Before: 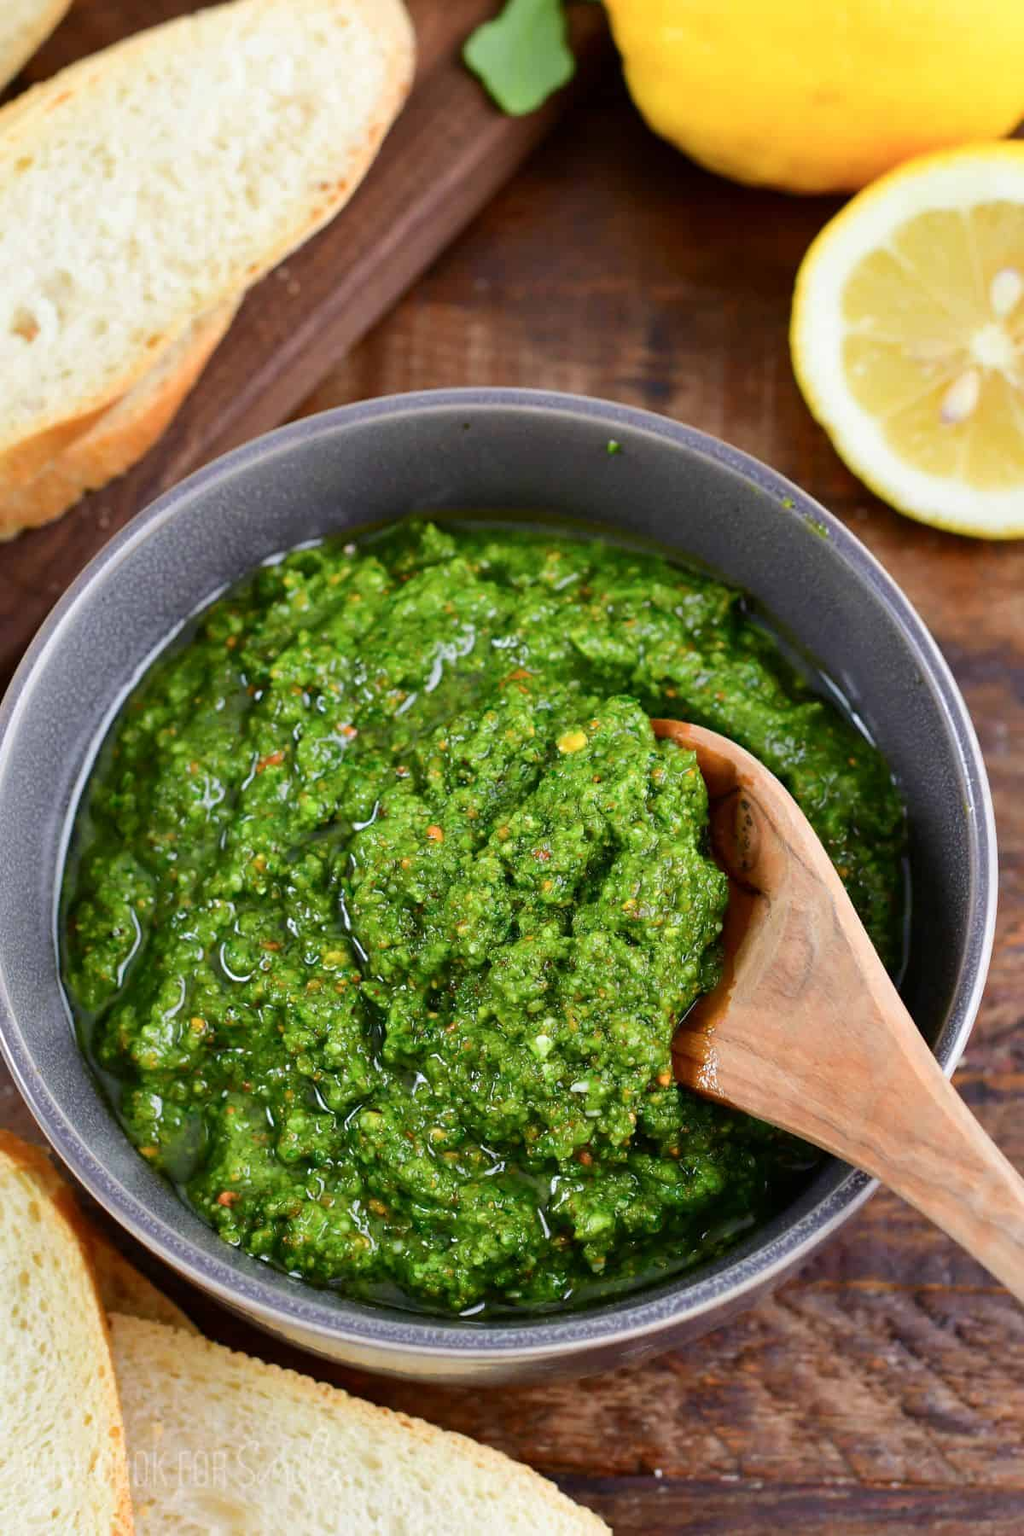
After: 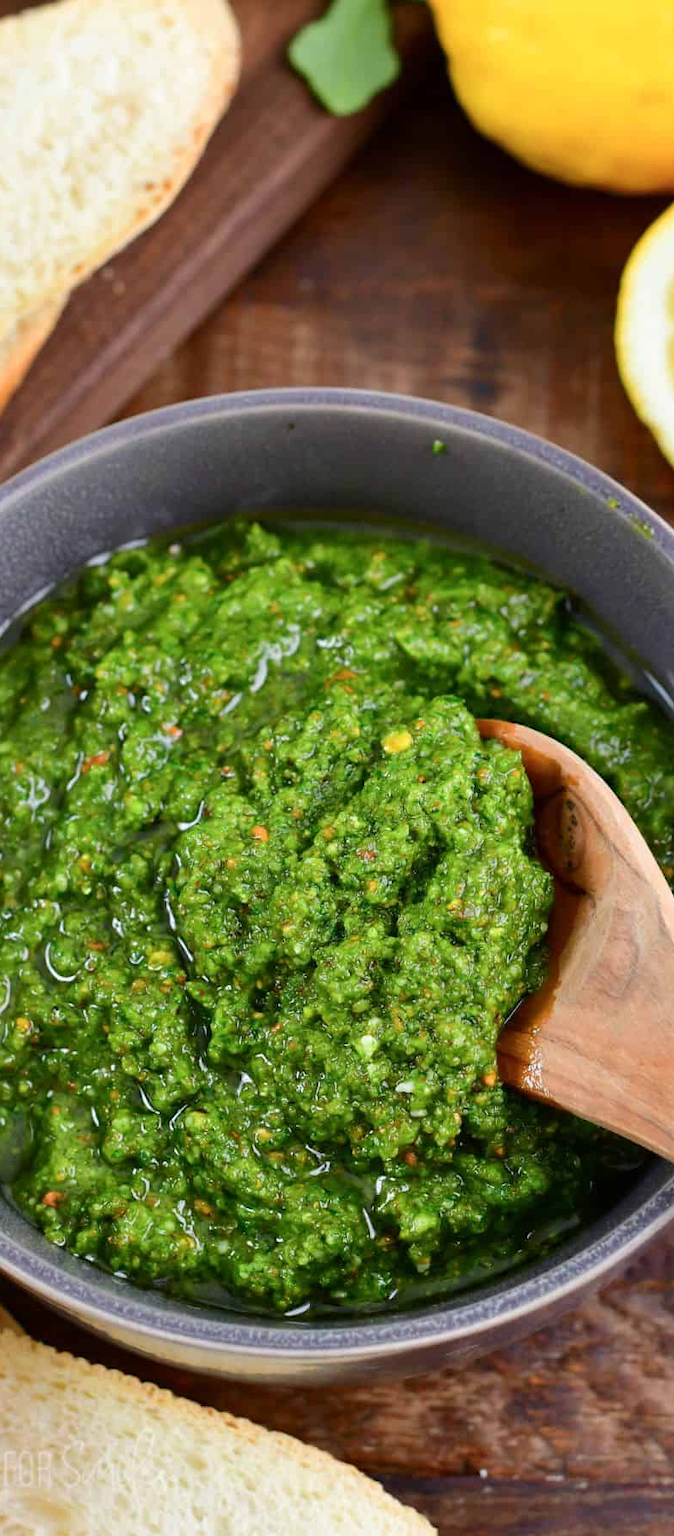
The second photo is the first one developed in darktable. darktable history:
crop: left 17.161%, right 16.986%
